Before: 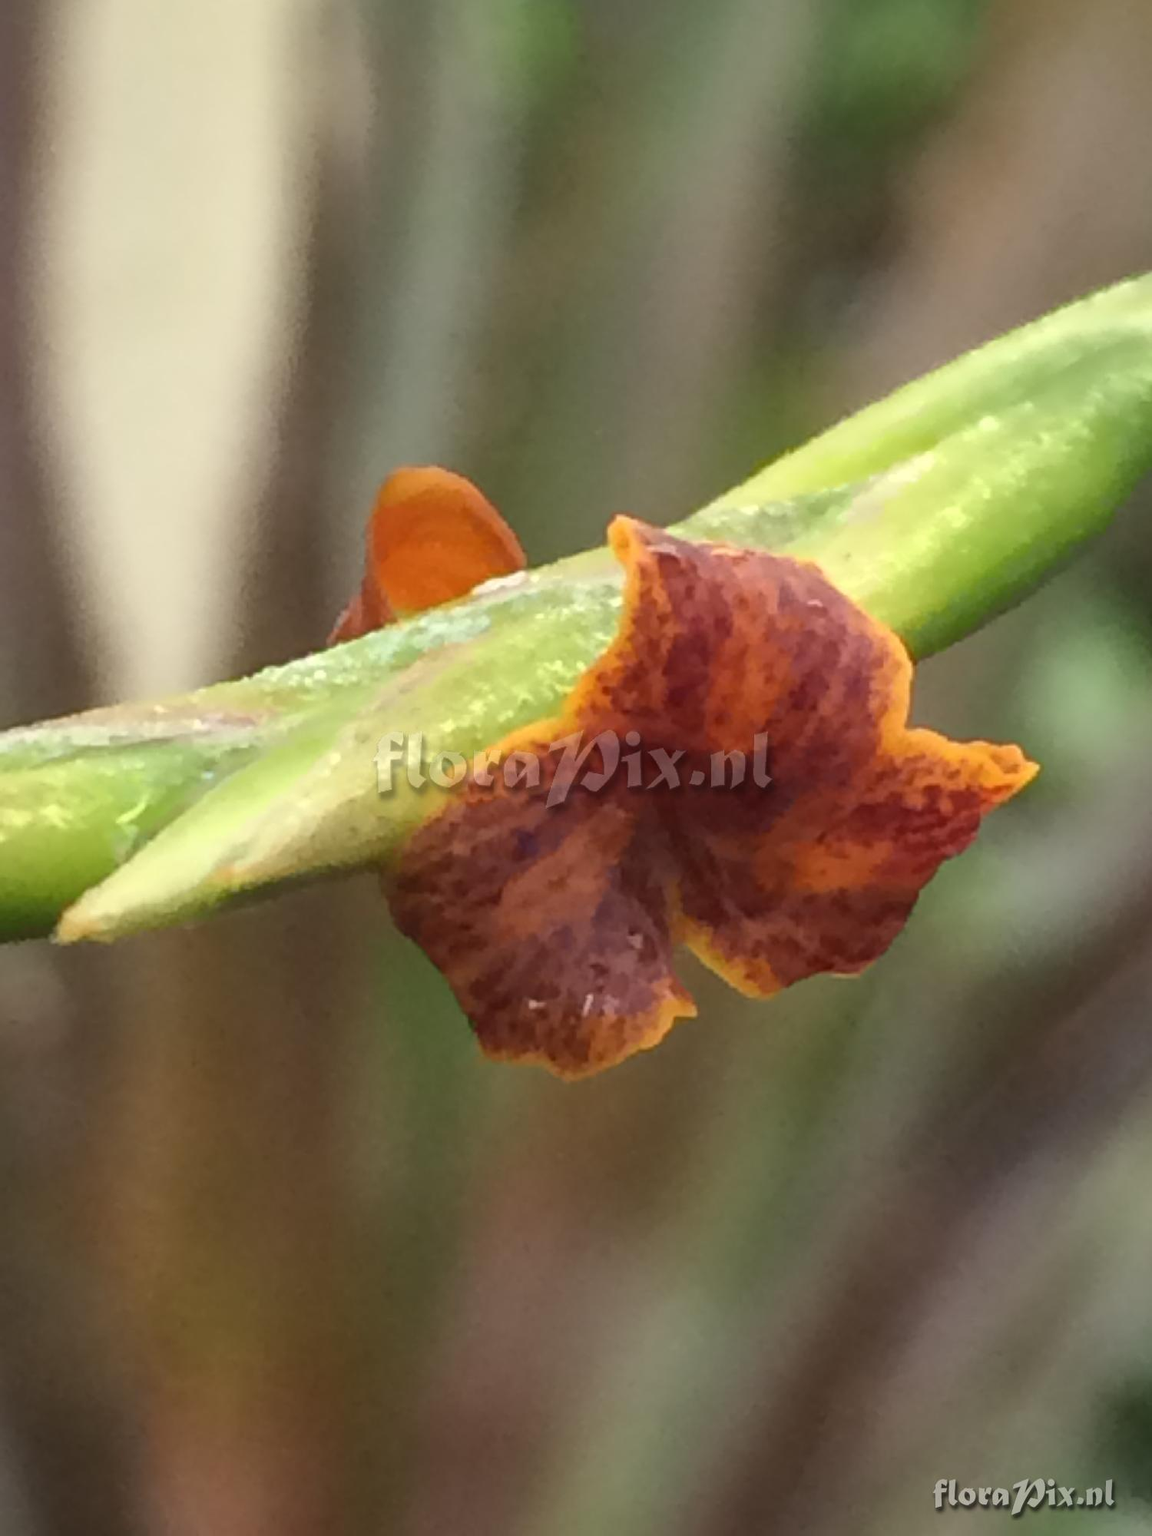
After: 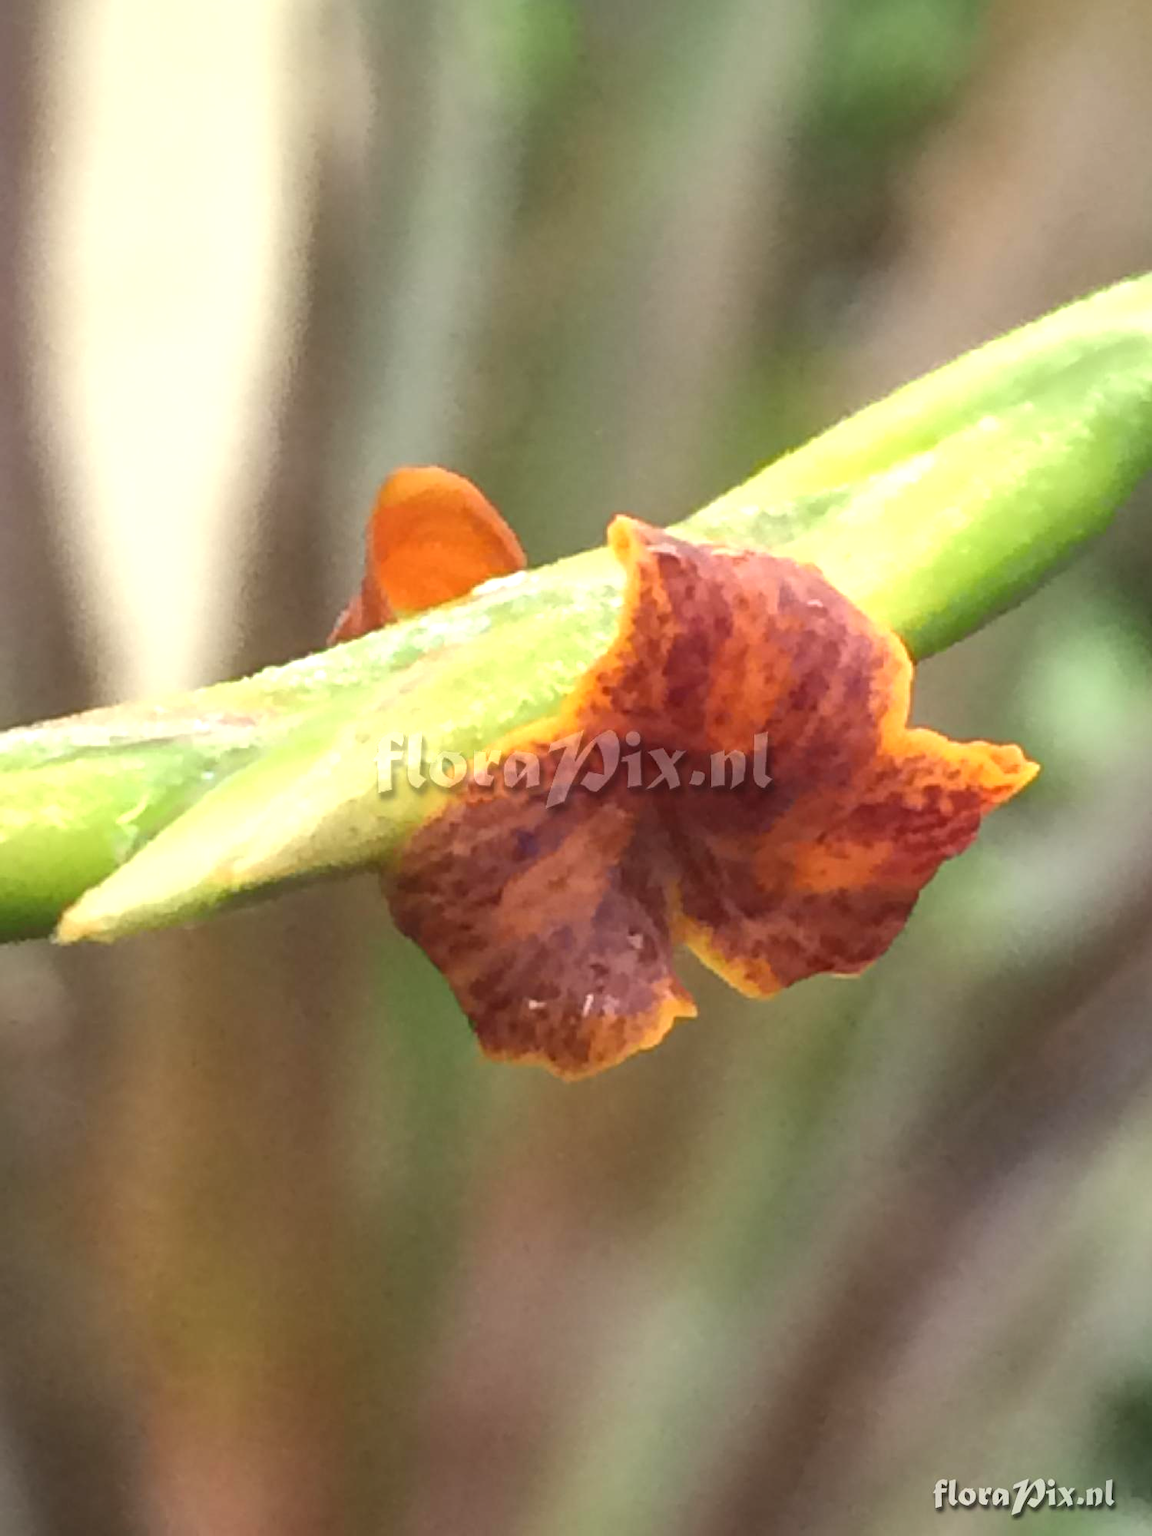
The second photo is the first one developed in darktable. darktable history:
exposure: black level correction 0, exposure 0.691 EV, compensate exposure bias true, compensate highlight preservation false
tone equalizer: smoothing diameter 24.82%, edges refinement/feathering 14.87, preserve details guided filter
